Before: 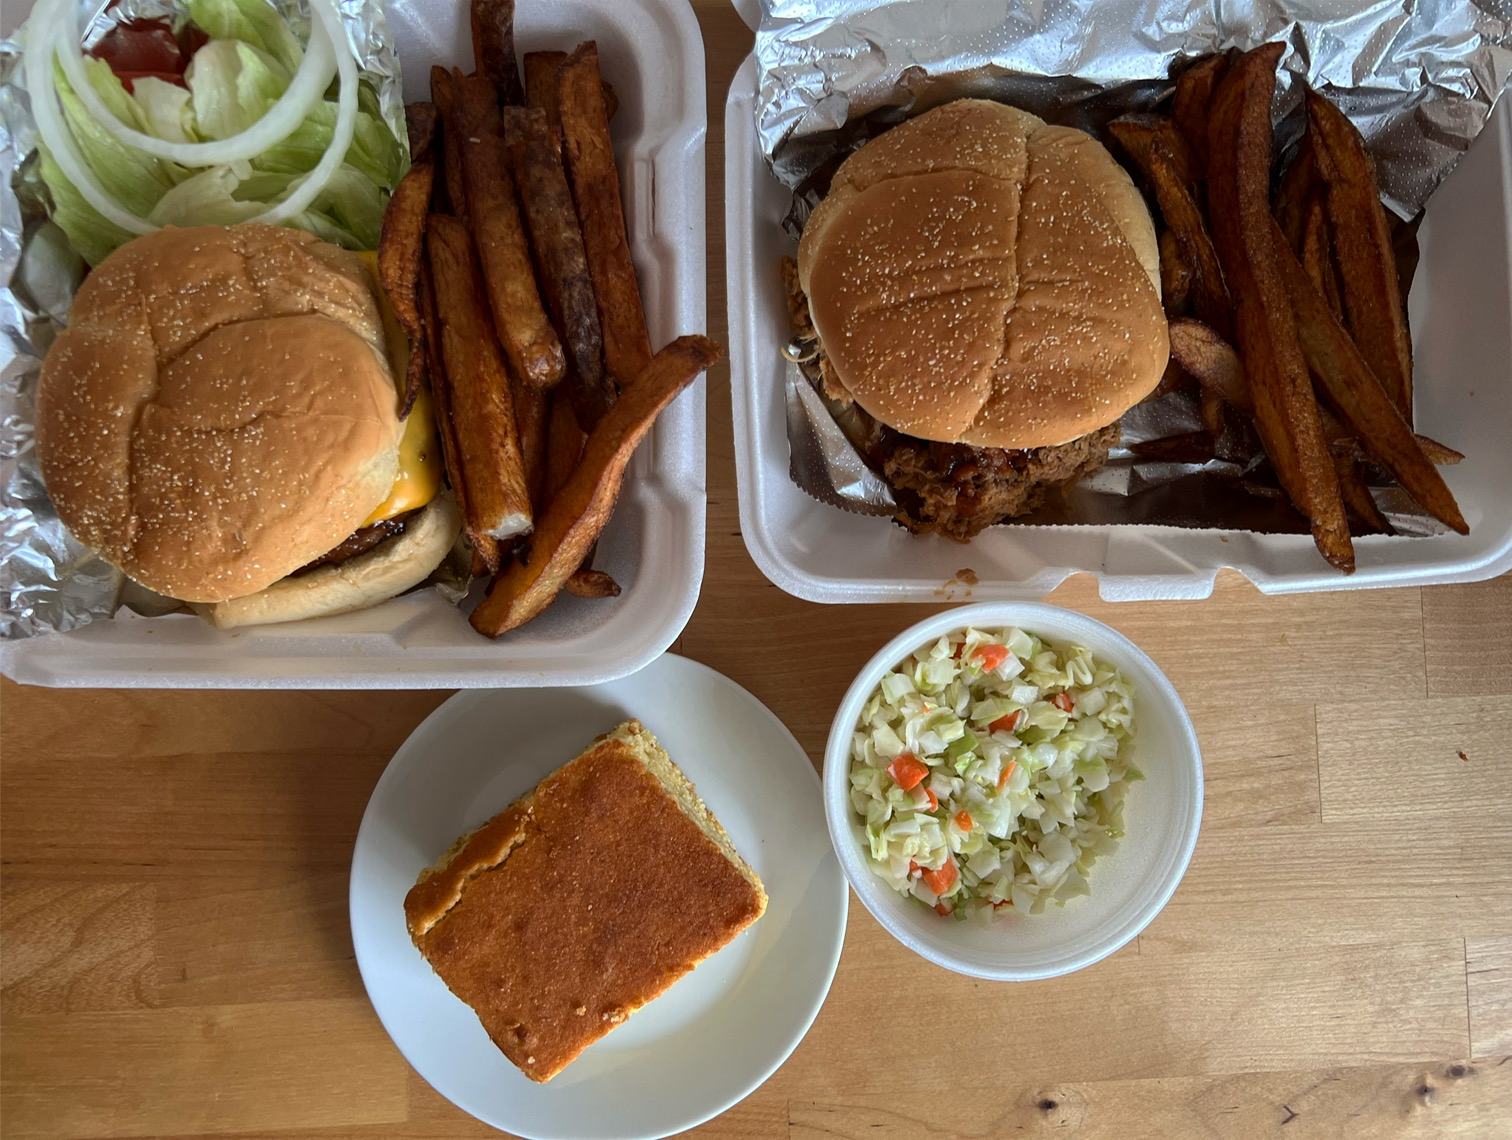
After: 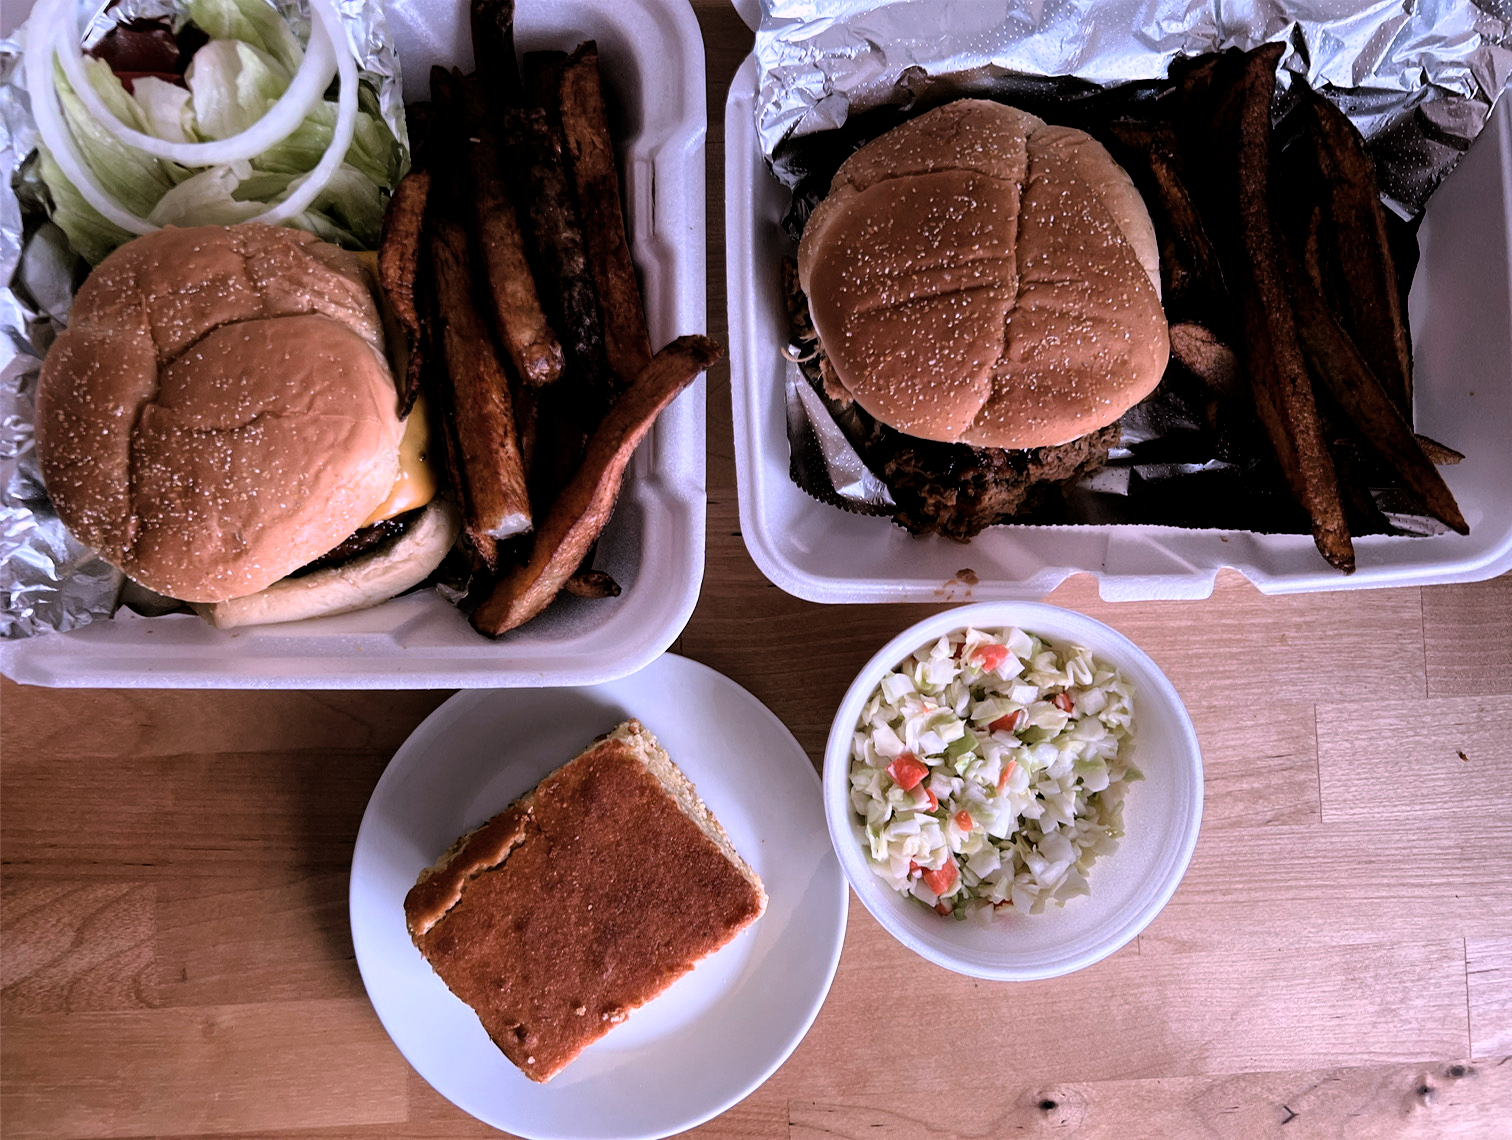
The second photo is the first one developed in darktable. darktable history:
color correction: highlights a* 15.18, highlights b* -25.53
filmic rgb: black relative exposure -3.64 EV, white relative exposure 2.44 EV, hardness 3.28
